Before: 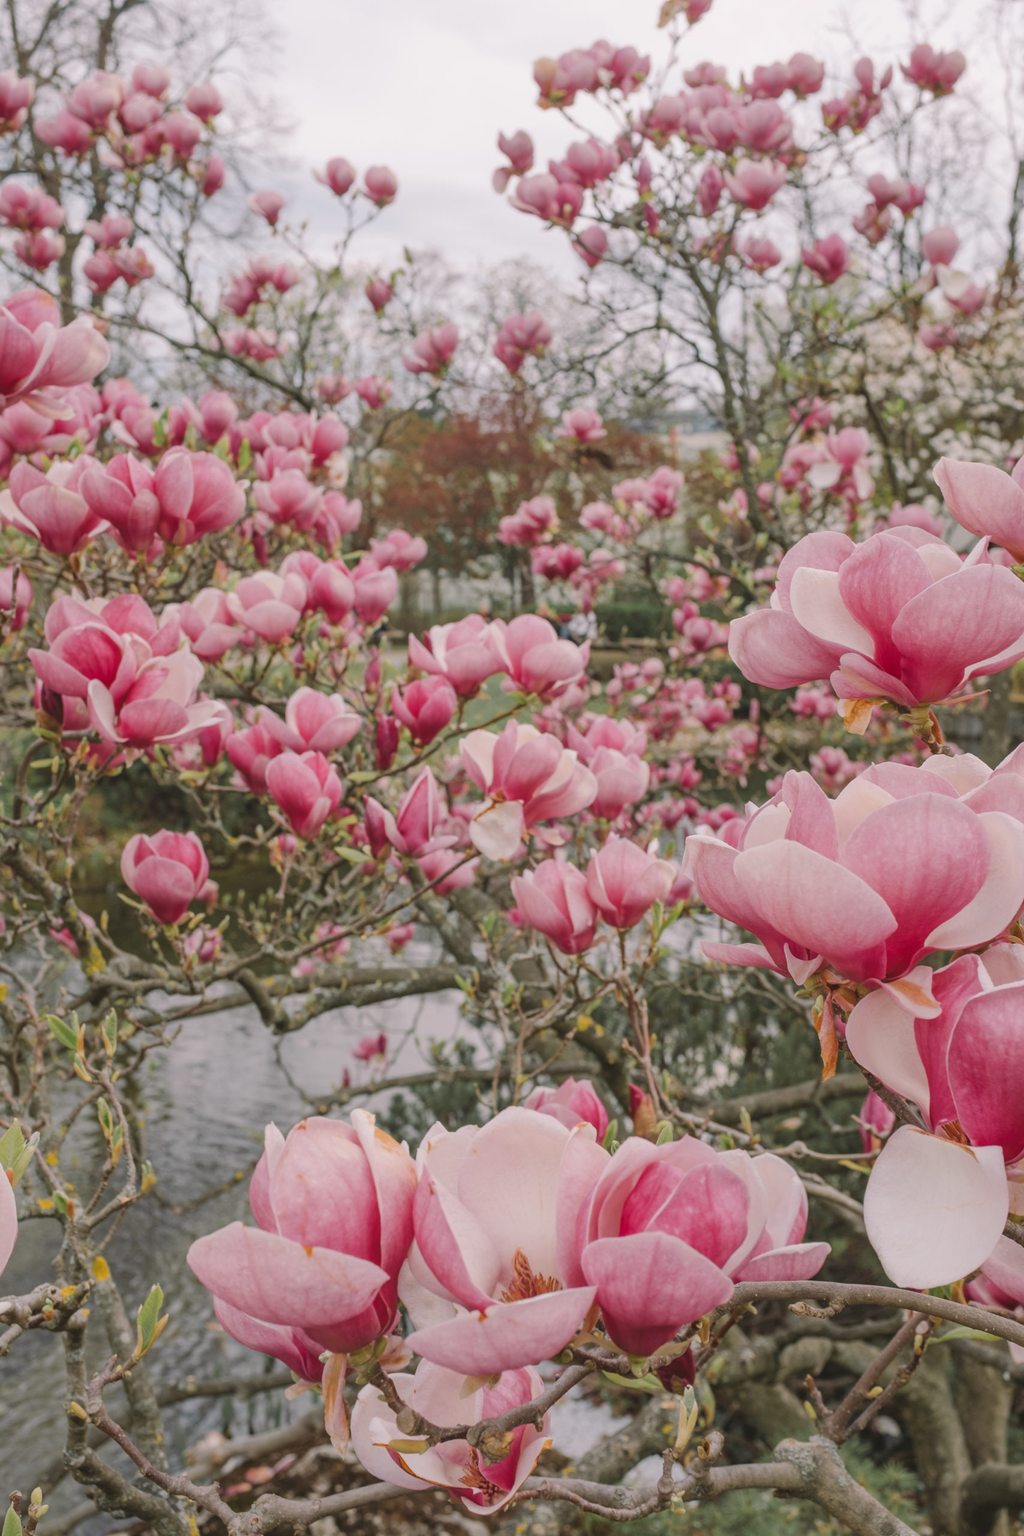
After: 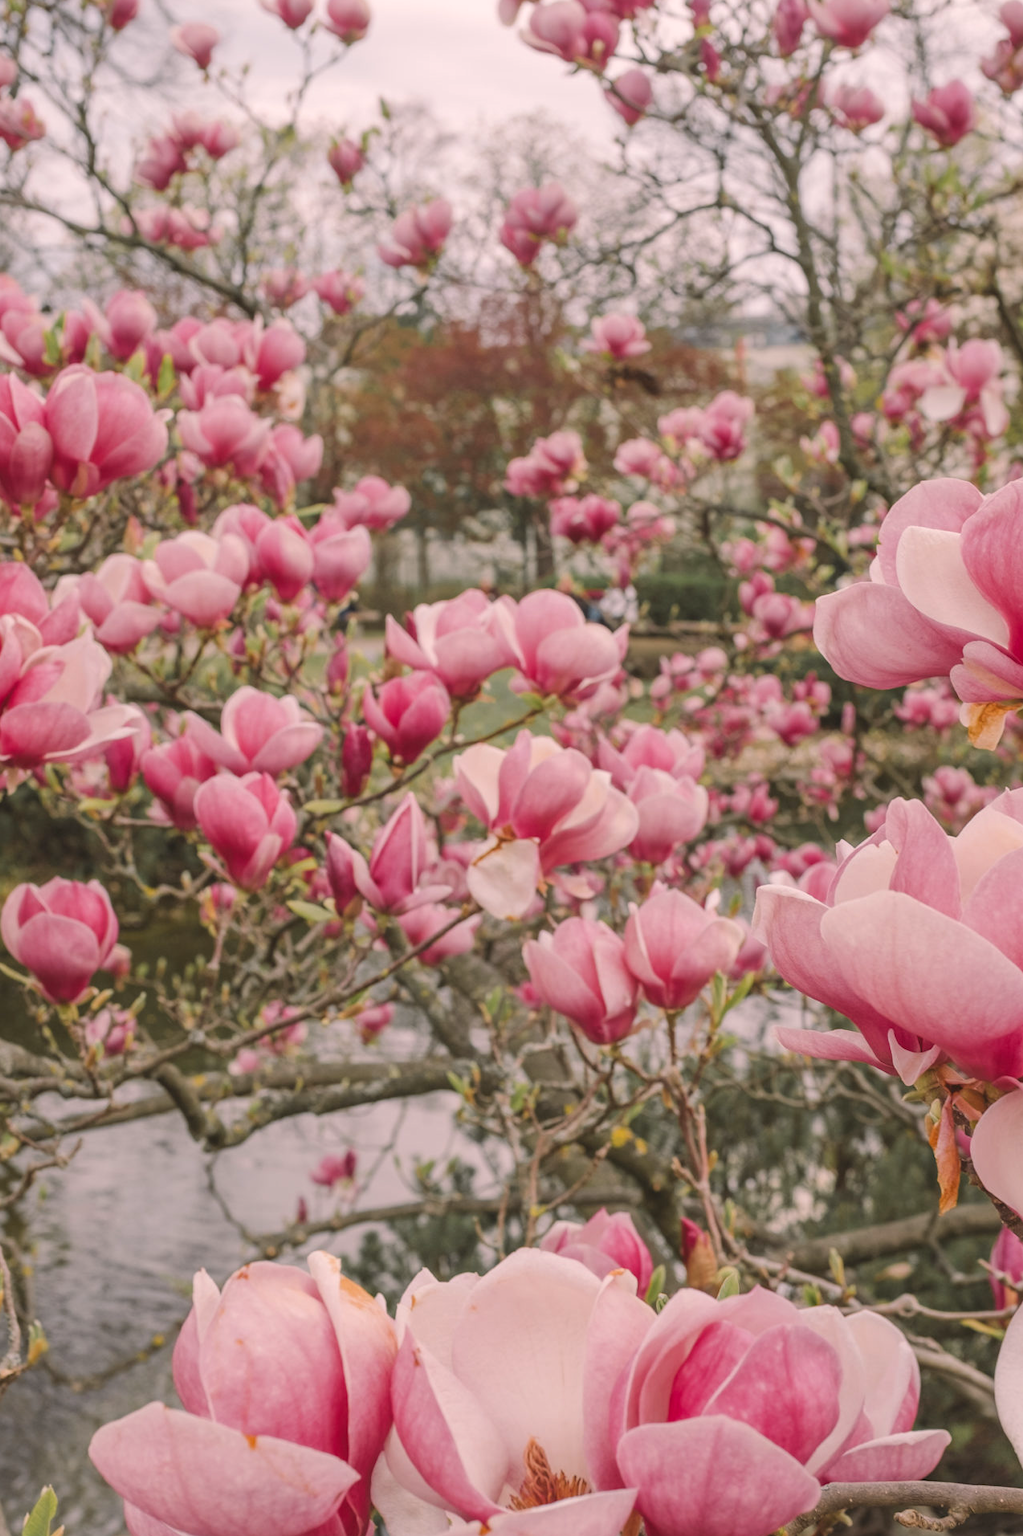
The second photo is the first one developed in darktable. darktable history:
color correction: highlights a* 5.81, highlights b* 4.84
crop and rotate: left 11.831%, top 11.346%, right 13.429%, bottom 13.899%
exposure: exposure 0.131 EV, compensate highlight preservation false
